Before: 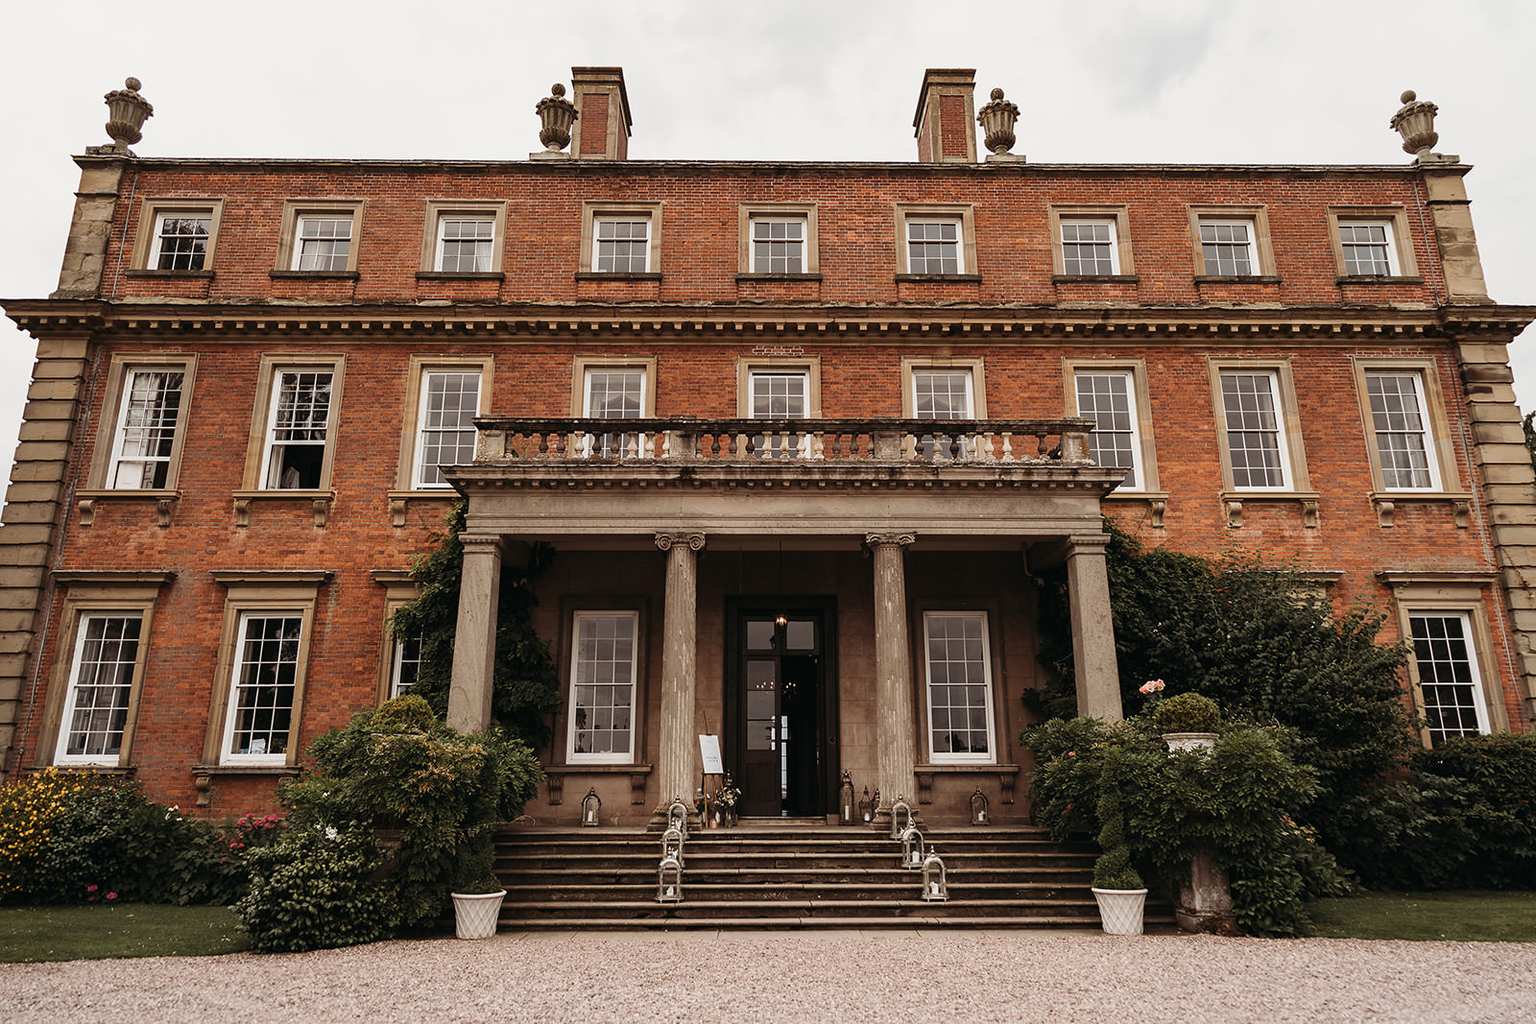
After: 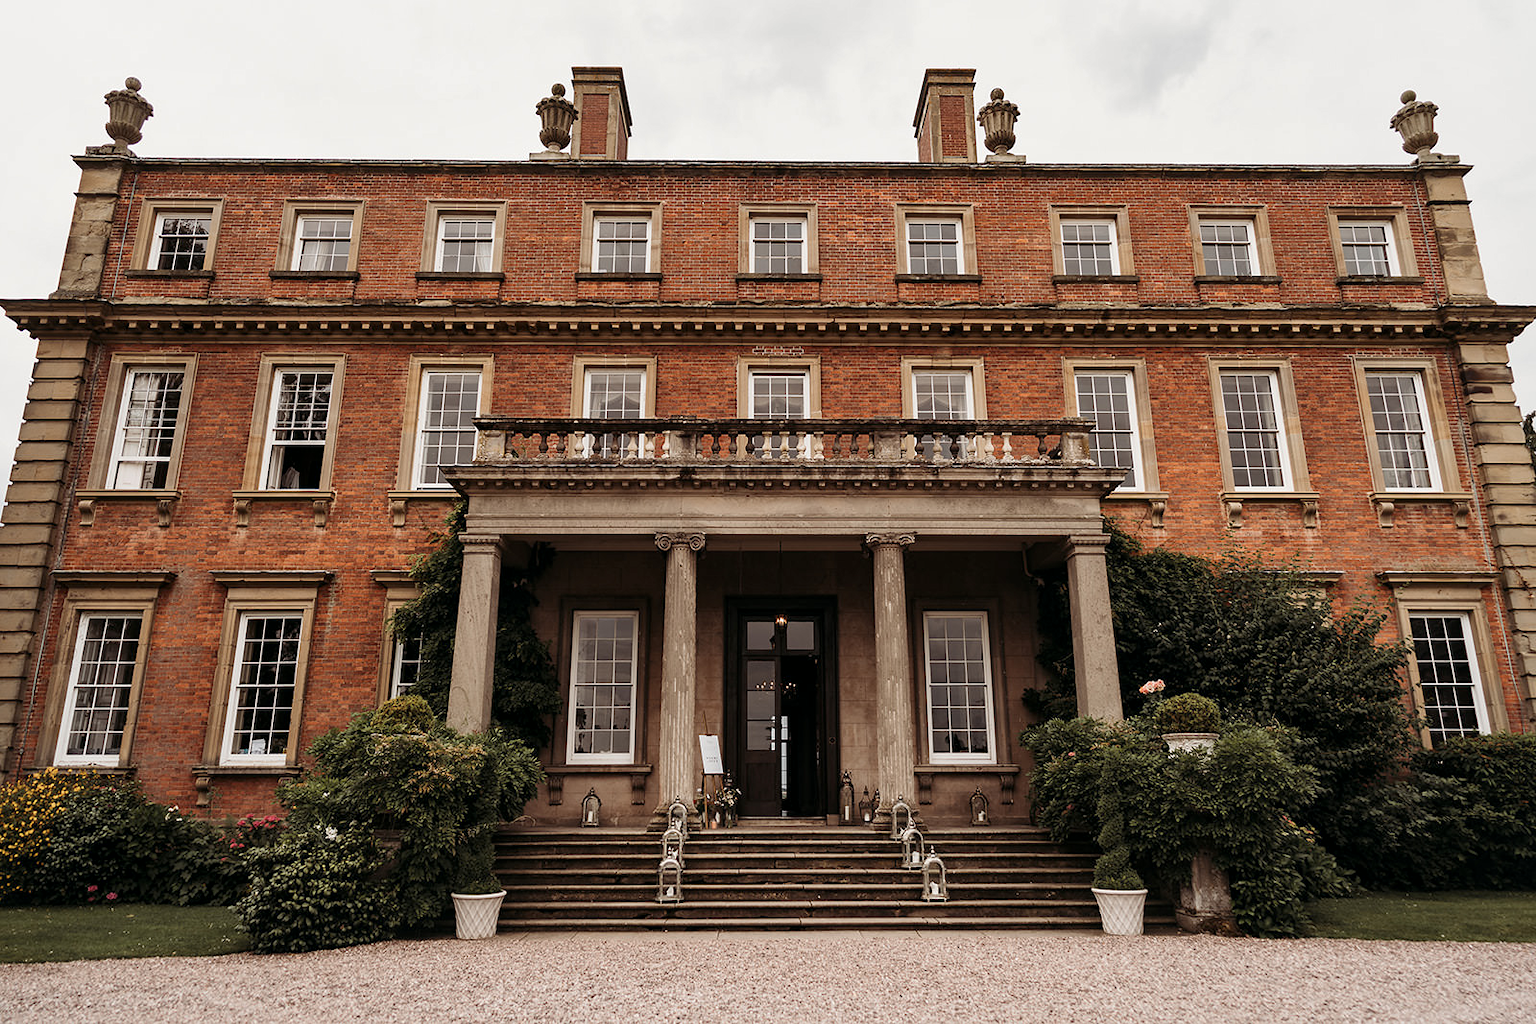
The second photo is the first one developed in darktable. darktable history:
local contrast: mode bilateral grid, contrast 20, coarseness 50, detail 130%, midtone range 0.2
